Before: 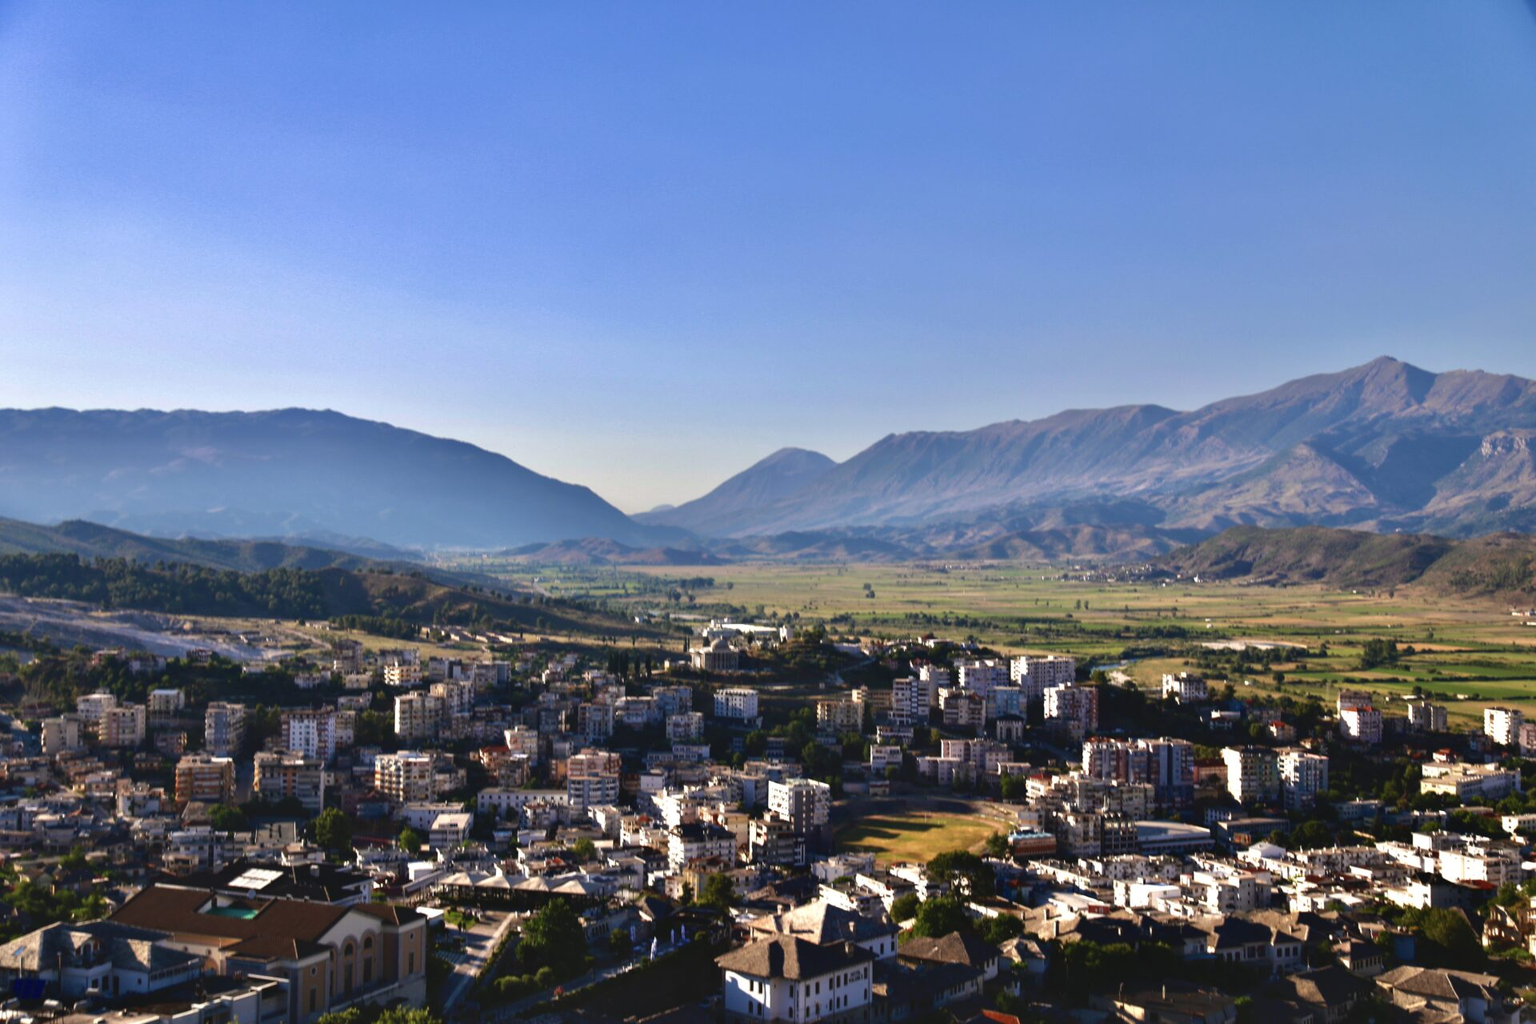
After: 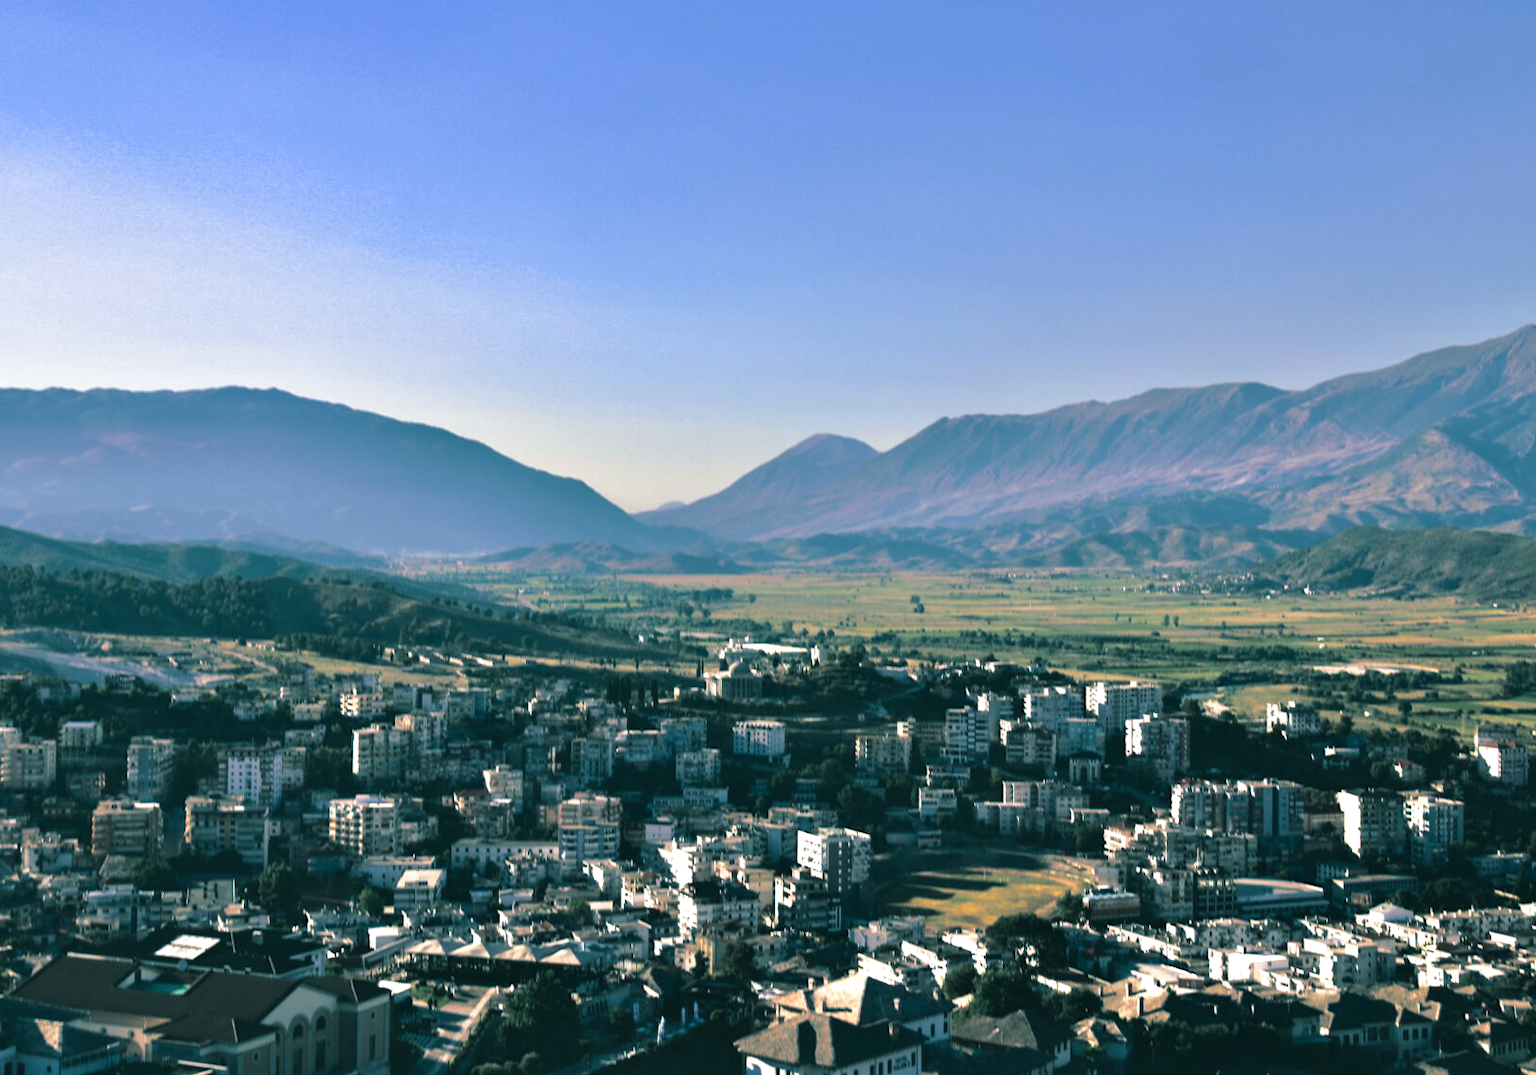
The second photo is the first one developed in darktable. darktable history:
exposure: exposure 0.127 EV, compensate highlight preservation false
crop: left 6.446%, top 8.188%, right 9.538%, bottom 3.548%
split-toning: shadows › hue 186.43°, highlights › hue 49.29°, compress 30.29%
